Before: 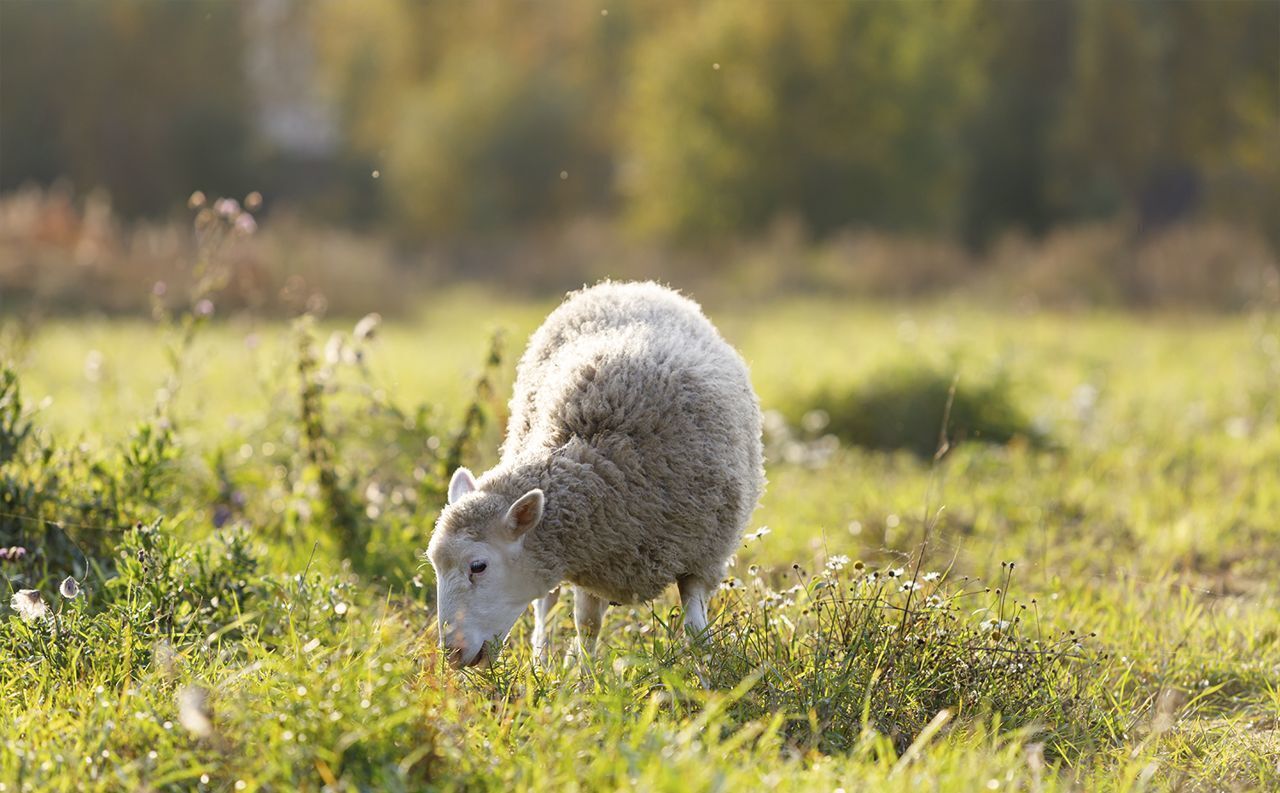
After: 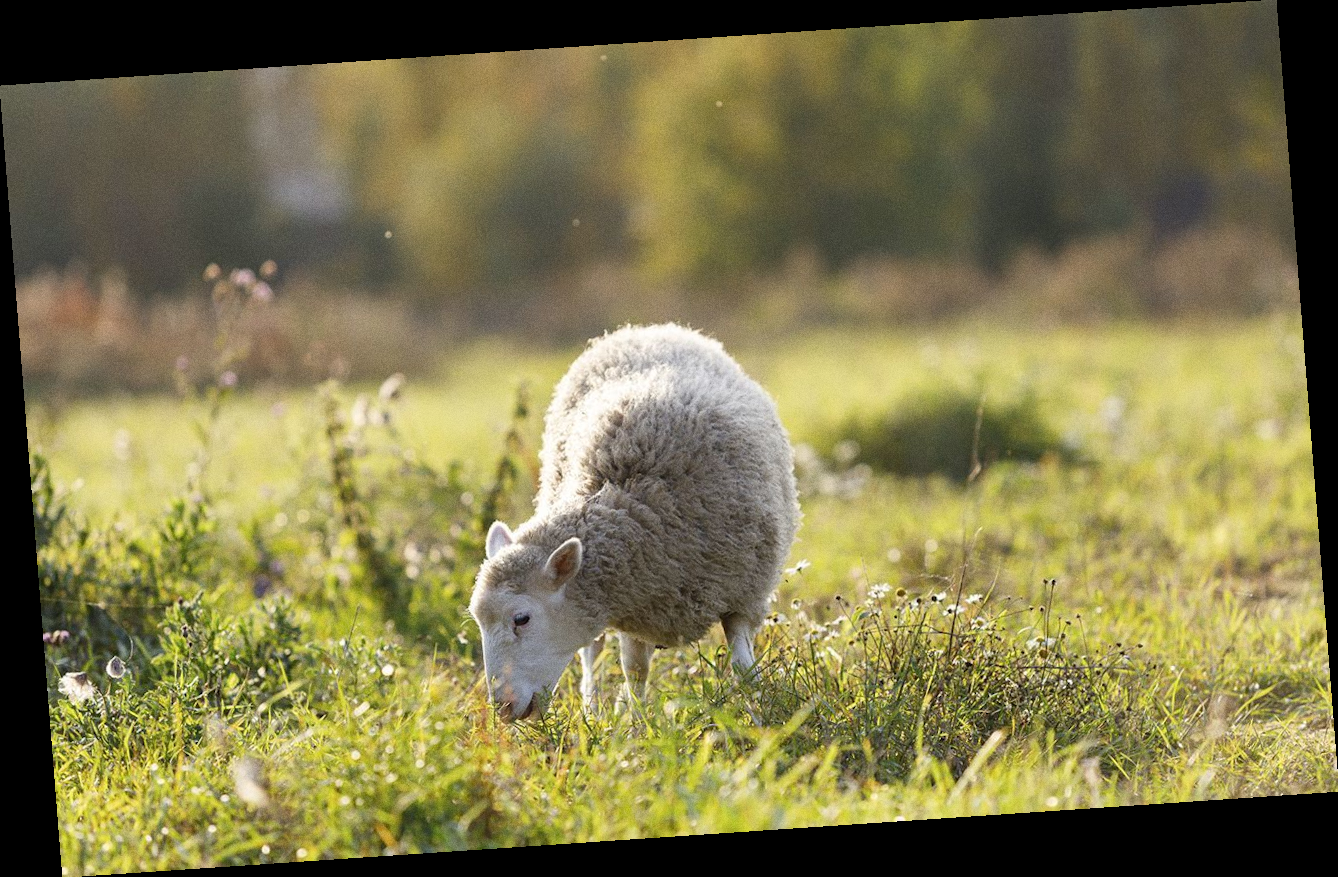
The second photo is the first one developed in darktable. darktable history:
rotate and perspective: rotation -4.2°, shear 0.006, automatic cropping off
grain: coarseness 0.47 ISO
